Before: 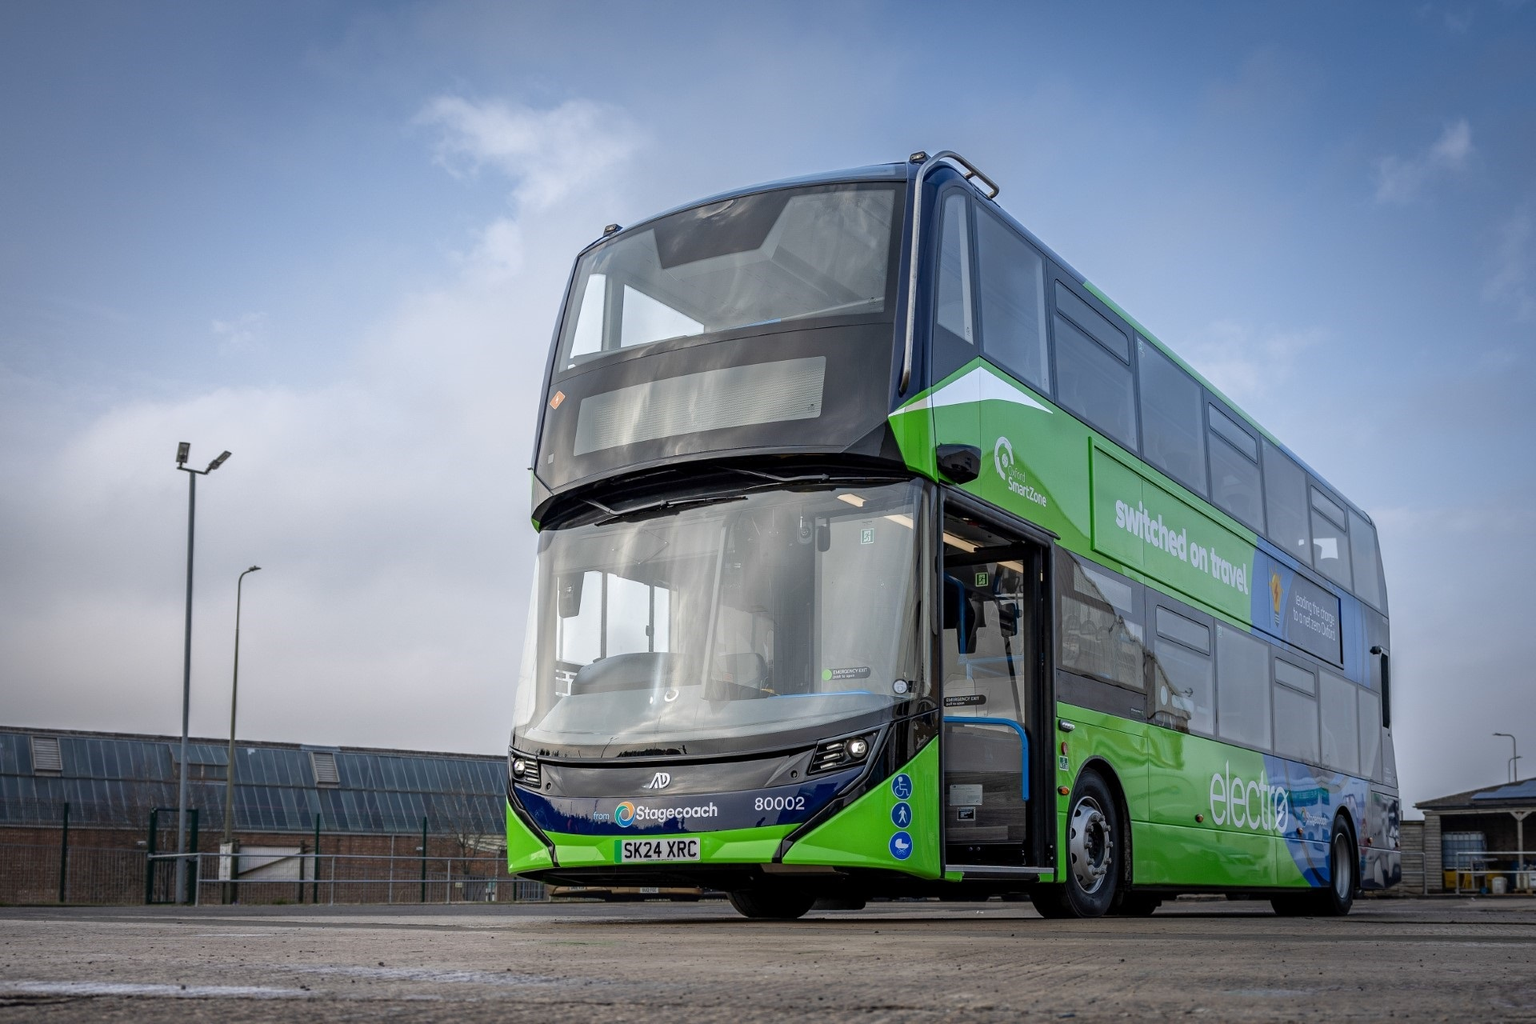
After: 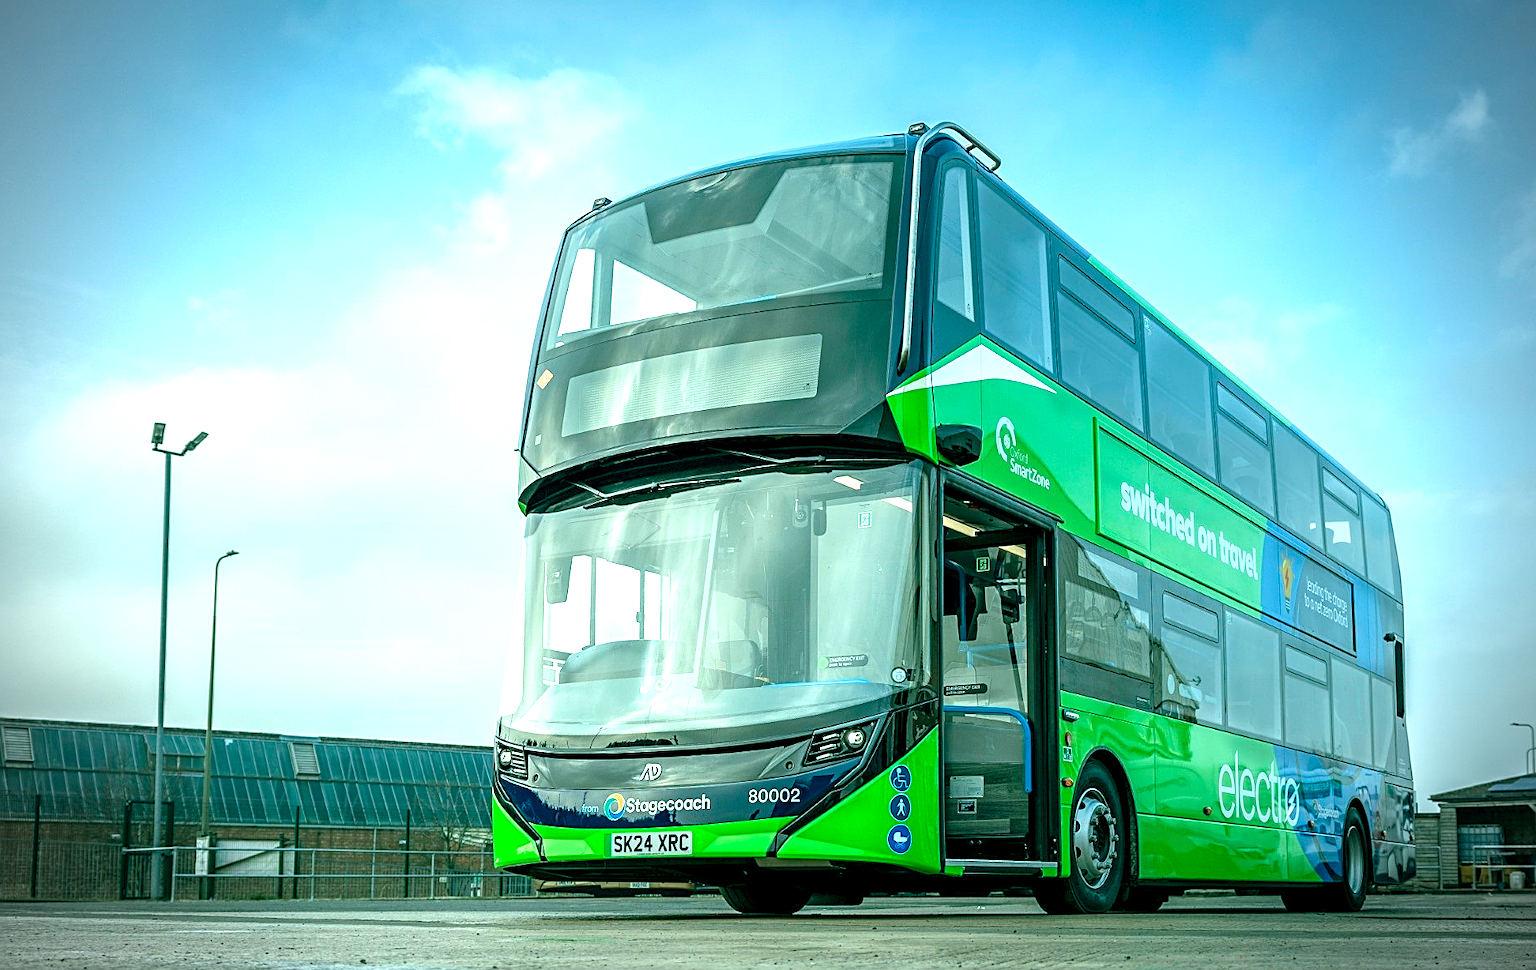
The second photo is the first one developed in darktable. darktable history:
white balance: red 1.045, blue 0.932
vignetting: on, module defaults
local contrast: highlights 100%, shadows 100%, detail 120%, midtone range 0.2
color balance rgb: shadows lift › chroma 11.71%, shadows lift › hue 133.46°, power › chroma 2.15%, power › hue 166.83°, highlights gain › chroma 4%, highlights gain › hue 200.2°, perceptual saturation grading › global saturation 18.05%
sharpen: on, module defaults
exposure: black level correction 0, exposure 1 EV, compensate exposure bias true, compensate highlight preservation false
crop: left 1.964%, top 3.251%, right 1.122%, bottom 4.933%
